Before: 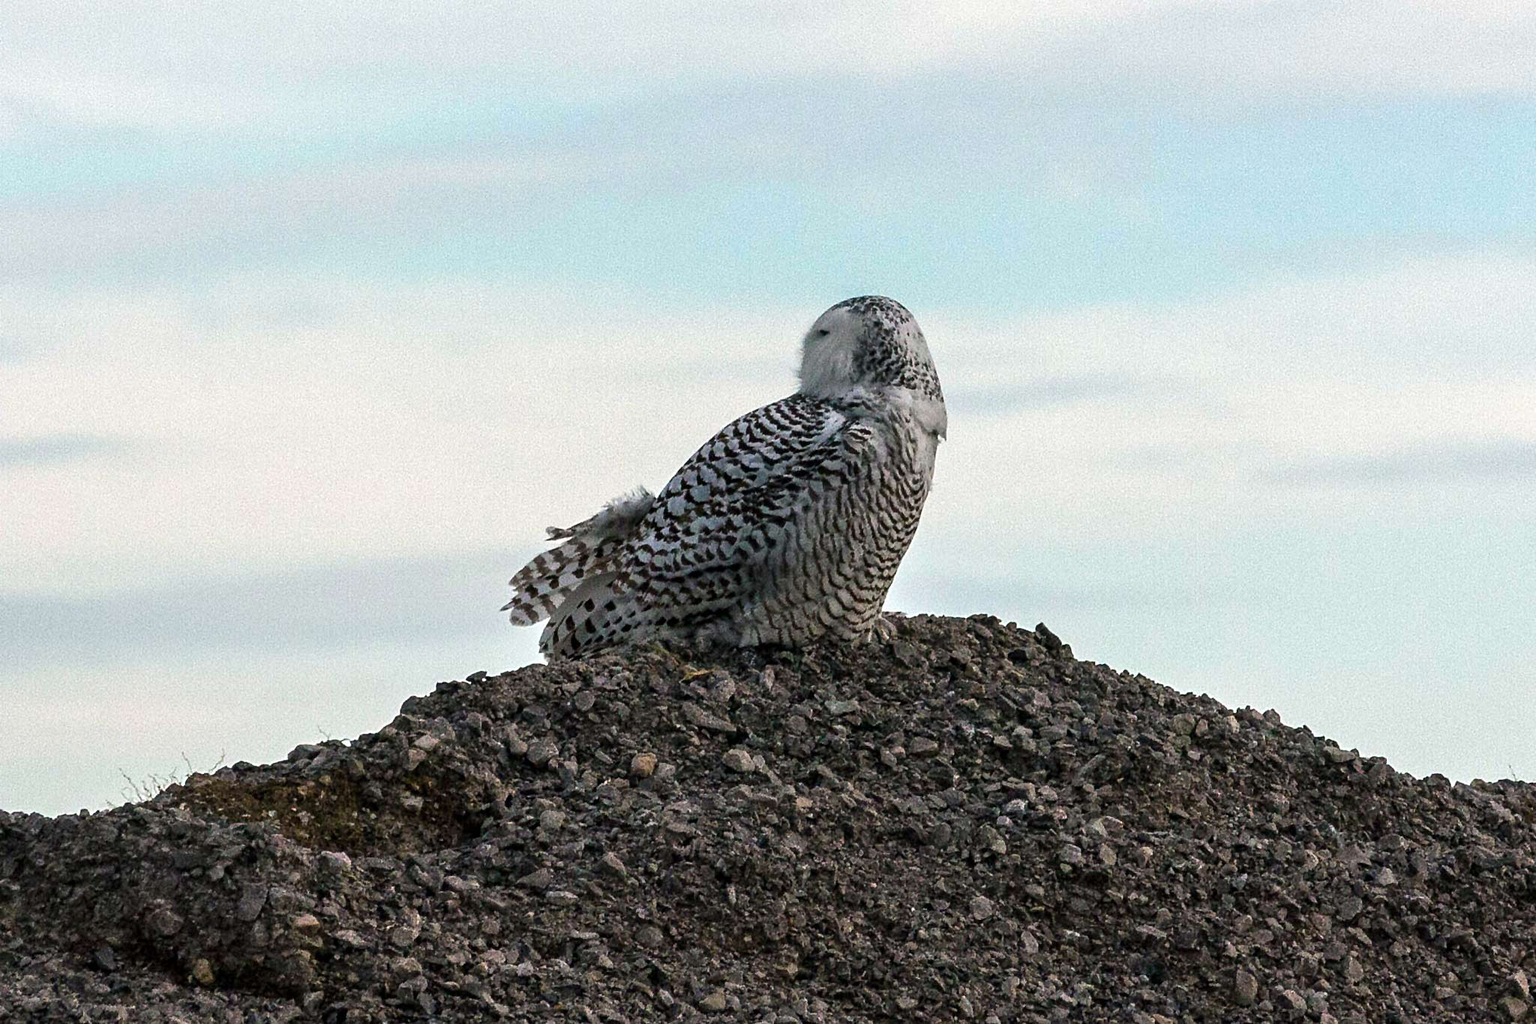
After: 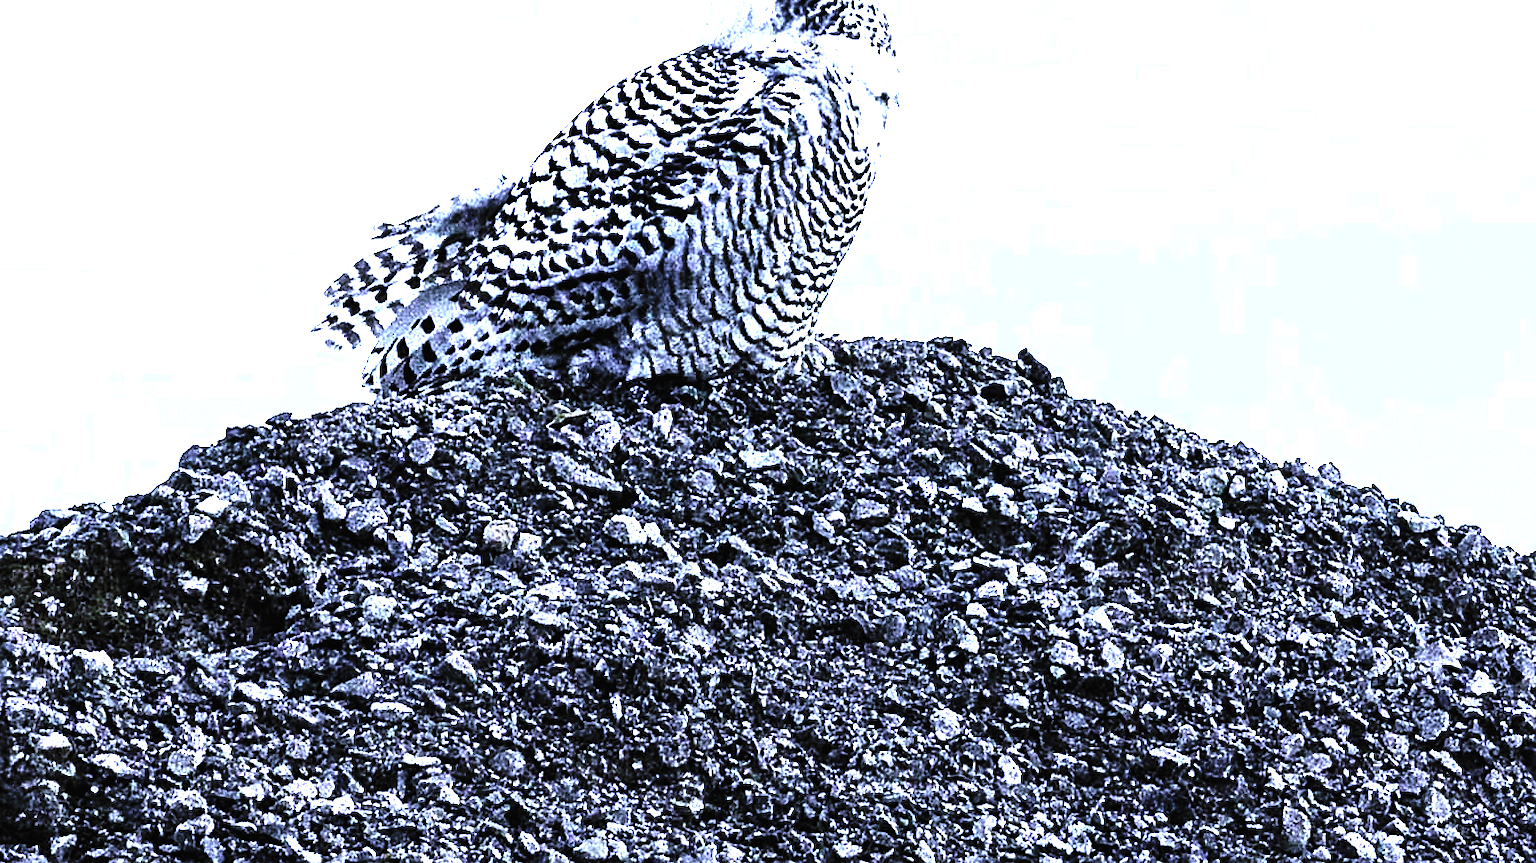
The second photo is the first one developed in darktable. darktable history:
white balance: red 0.766, blue 1.537
crop and rotate: left 17.299%, top 35.115%, right 7.015%, bottom 1.024%
exposure: exposure -0.041 EV, compensate highlight preservation false
contrast brightness saturation: contrast 0.1, brightness 0.3, saturation 0.14
color zones: curves: ch0 [(0.203, 0.433) (0.607, 0.517) (0.697, 0.696) (0.705, 0.897)]
sharpen: on, module defaults
sigmoid: contrast 1.8, skew -0.2, preserve hue 0%, red attenuation 0.1, red rotation 0.035, green attenuation 0.1, green rotation -0.017, blue attenuation 0.15, blue rotation -0.052, base primaries Rec2020
